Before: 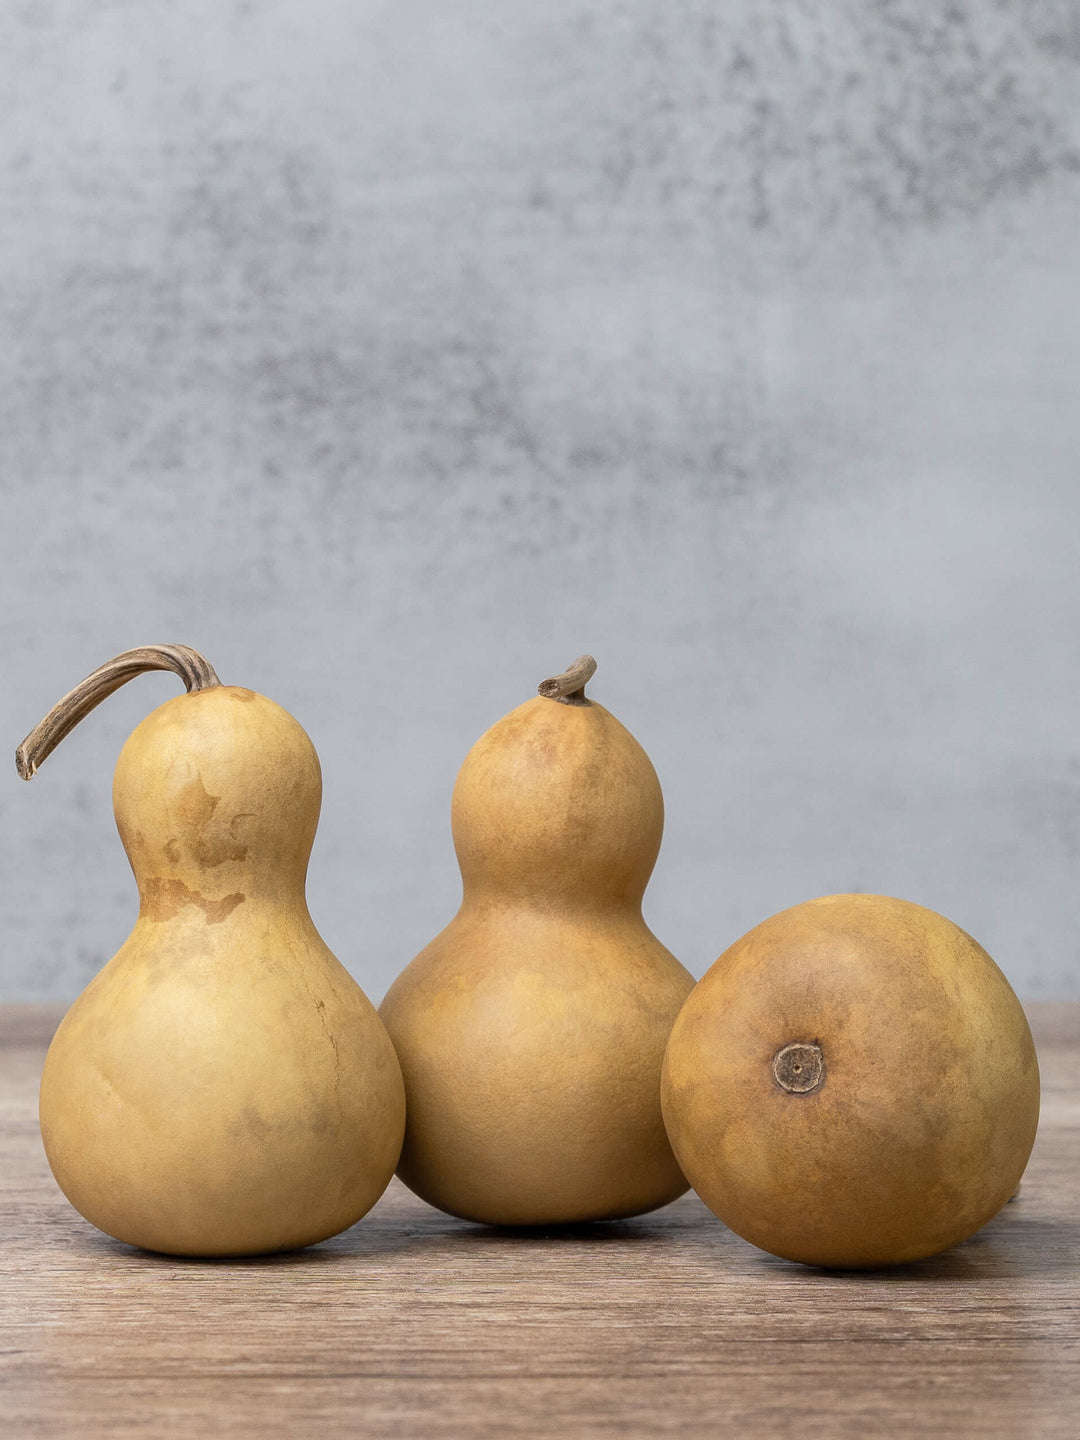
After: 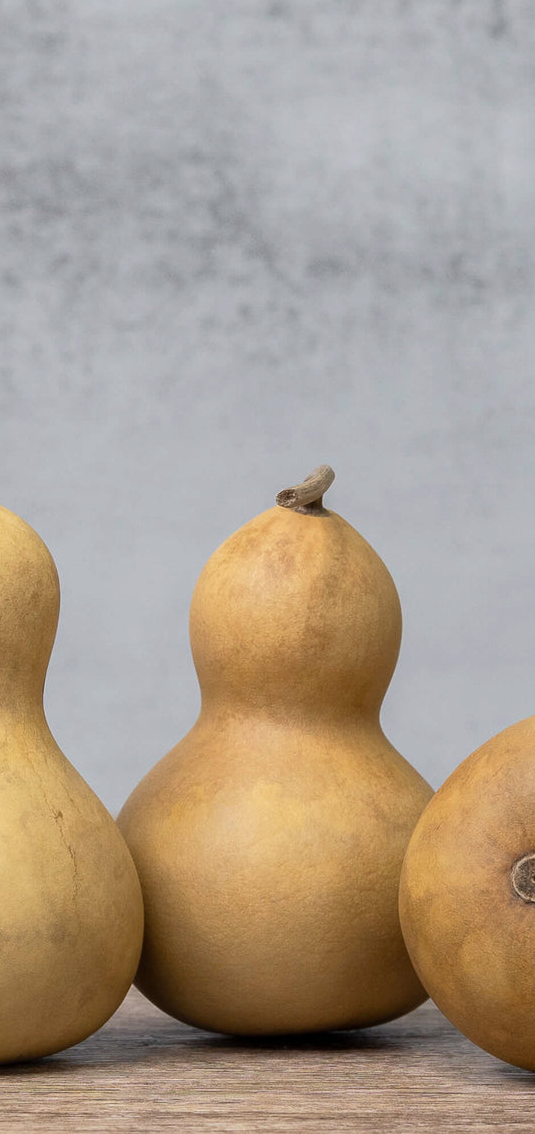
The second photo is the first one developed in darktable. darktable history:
crop and rotate: angle 0.024°, left 24.247%, top 13.209%, right 26.101%, bottom 7.955%
